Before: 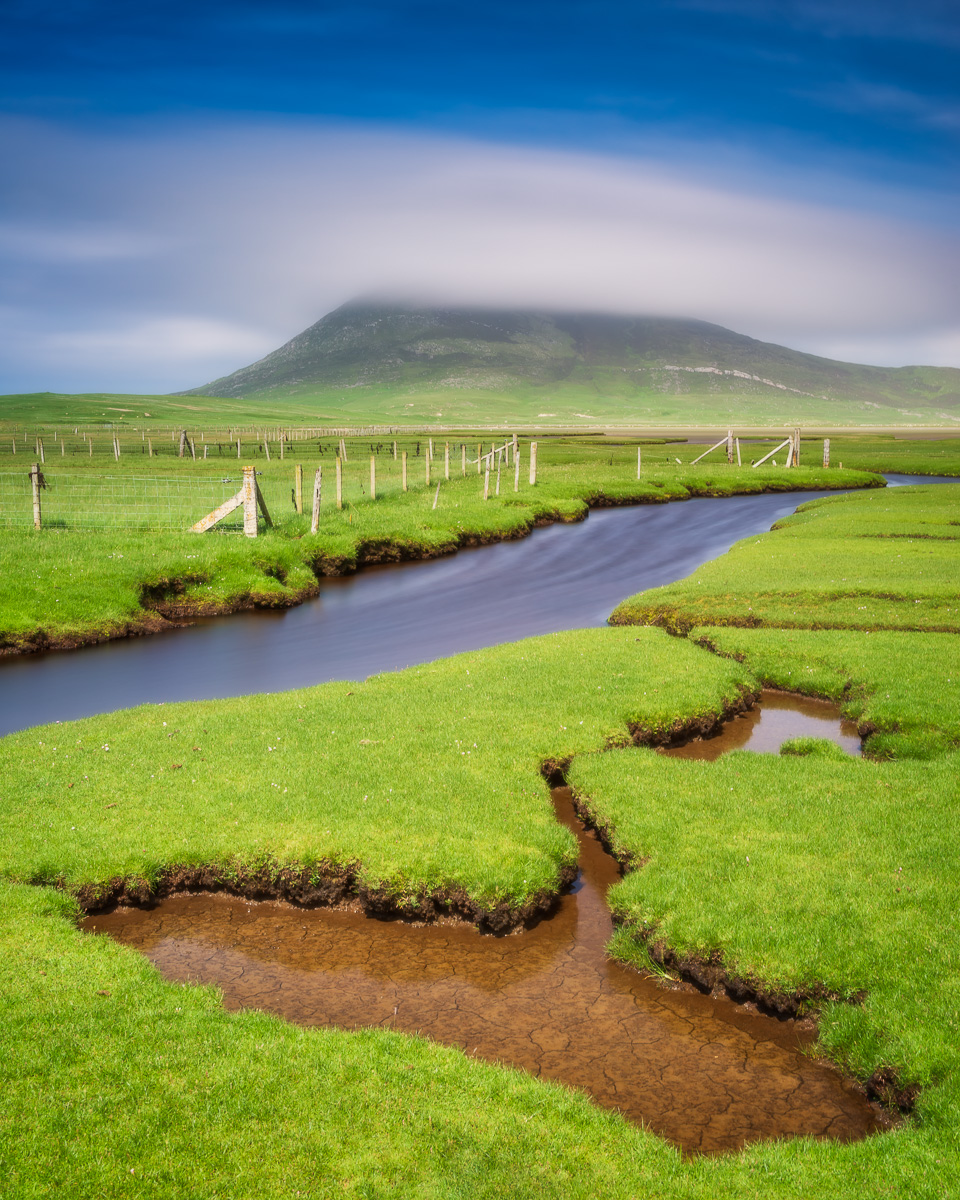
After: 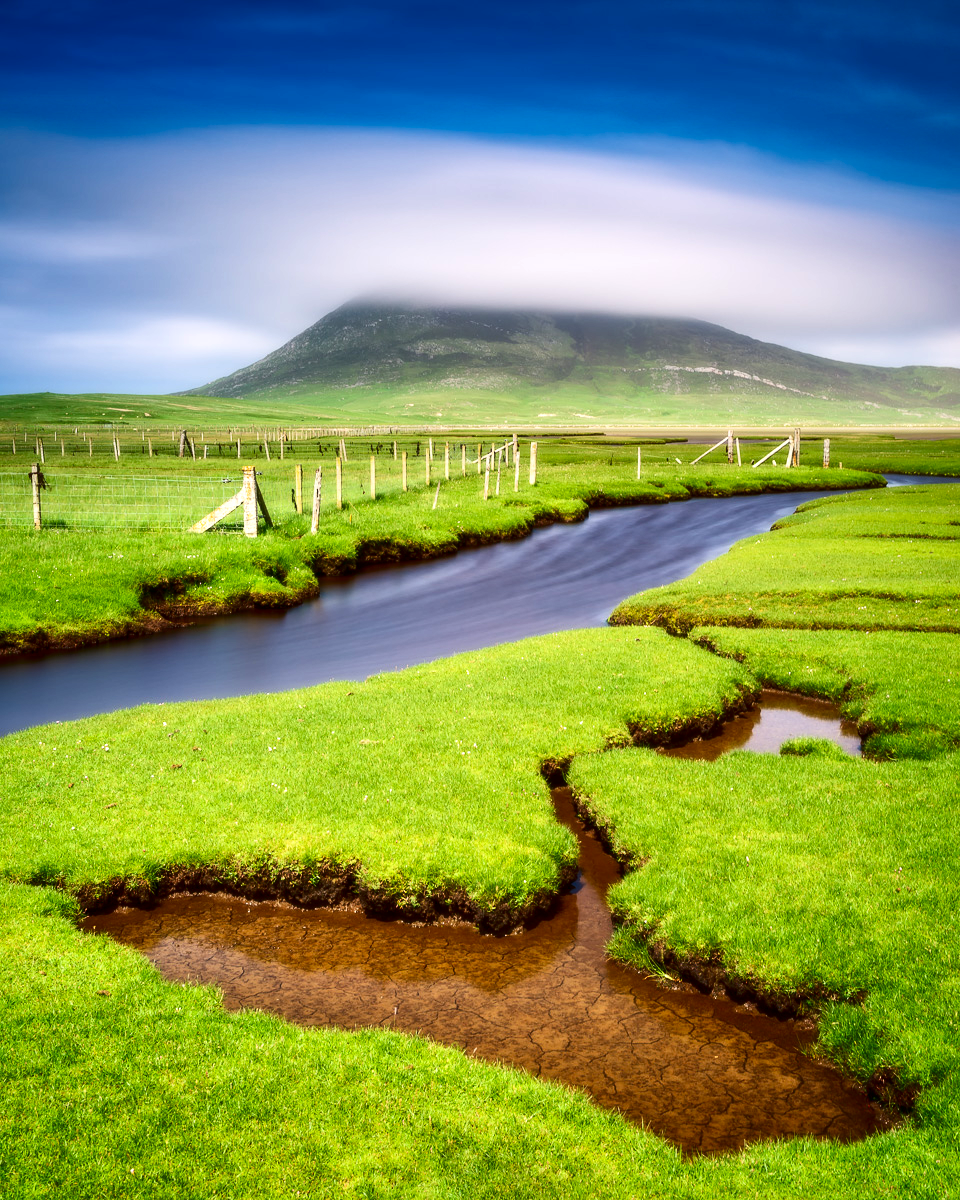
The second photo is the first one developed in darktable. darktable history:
exposure: black level correction 0.001, exposure 0.5 EV, compensate exposure bias true, compensate highlight preservation false
contrast brightness saturation: contrast 0.19, brightness -0.24, saturation 0.11
